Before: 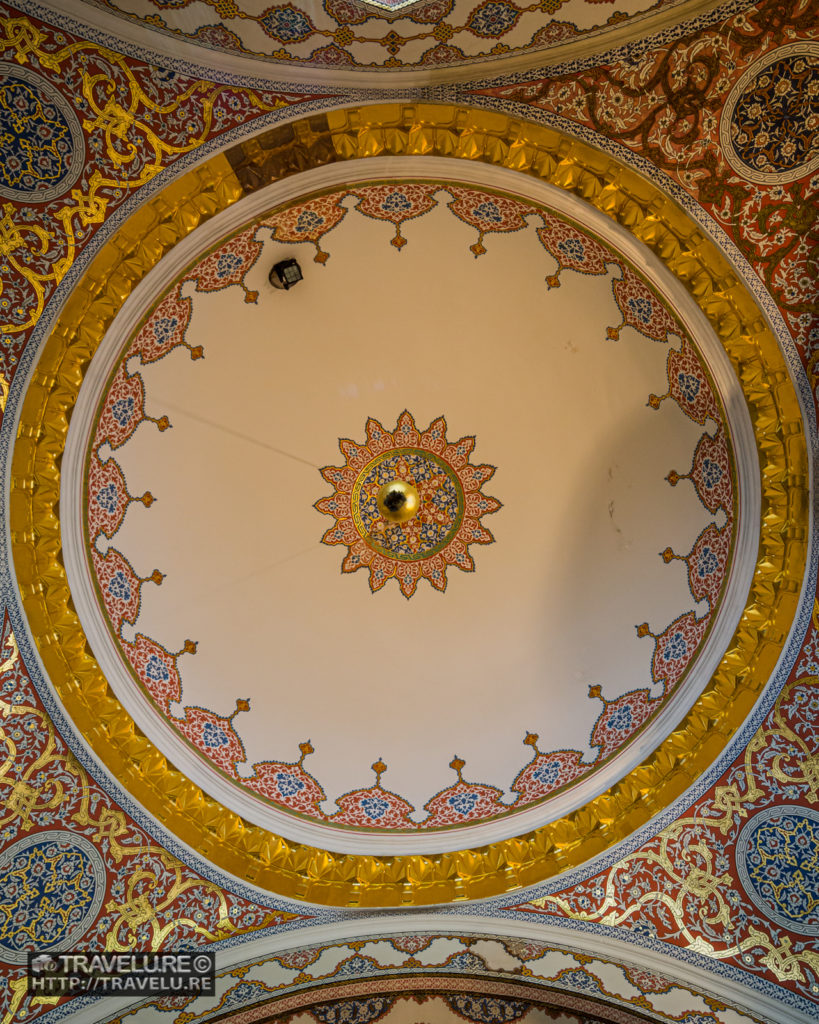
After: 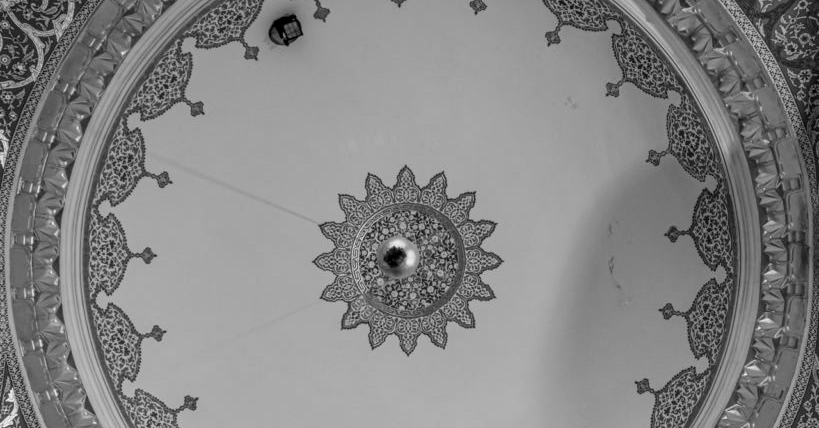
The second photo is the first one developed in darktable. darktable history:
crop and rotate: top 23.84%, bottom 34.294%
local contrast: on, module defaults
monochrome: a 32, b 64, size 2.3
